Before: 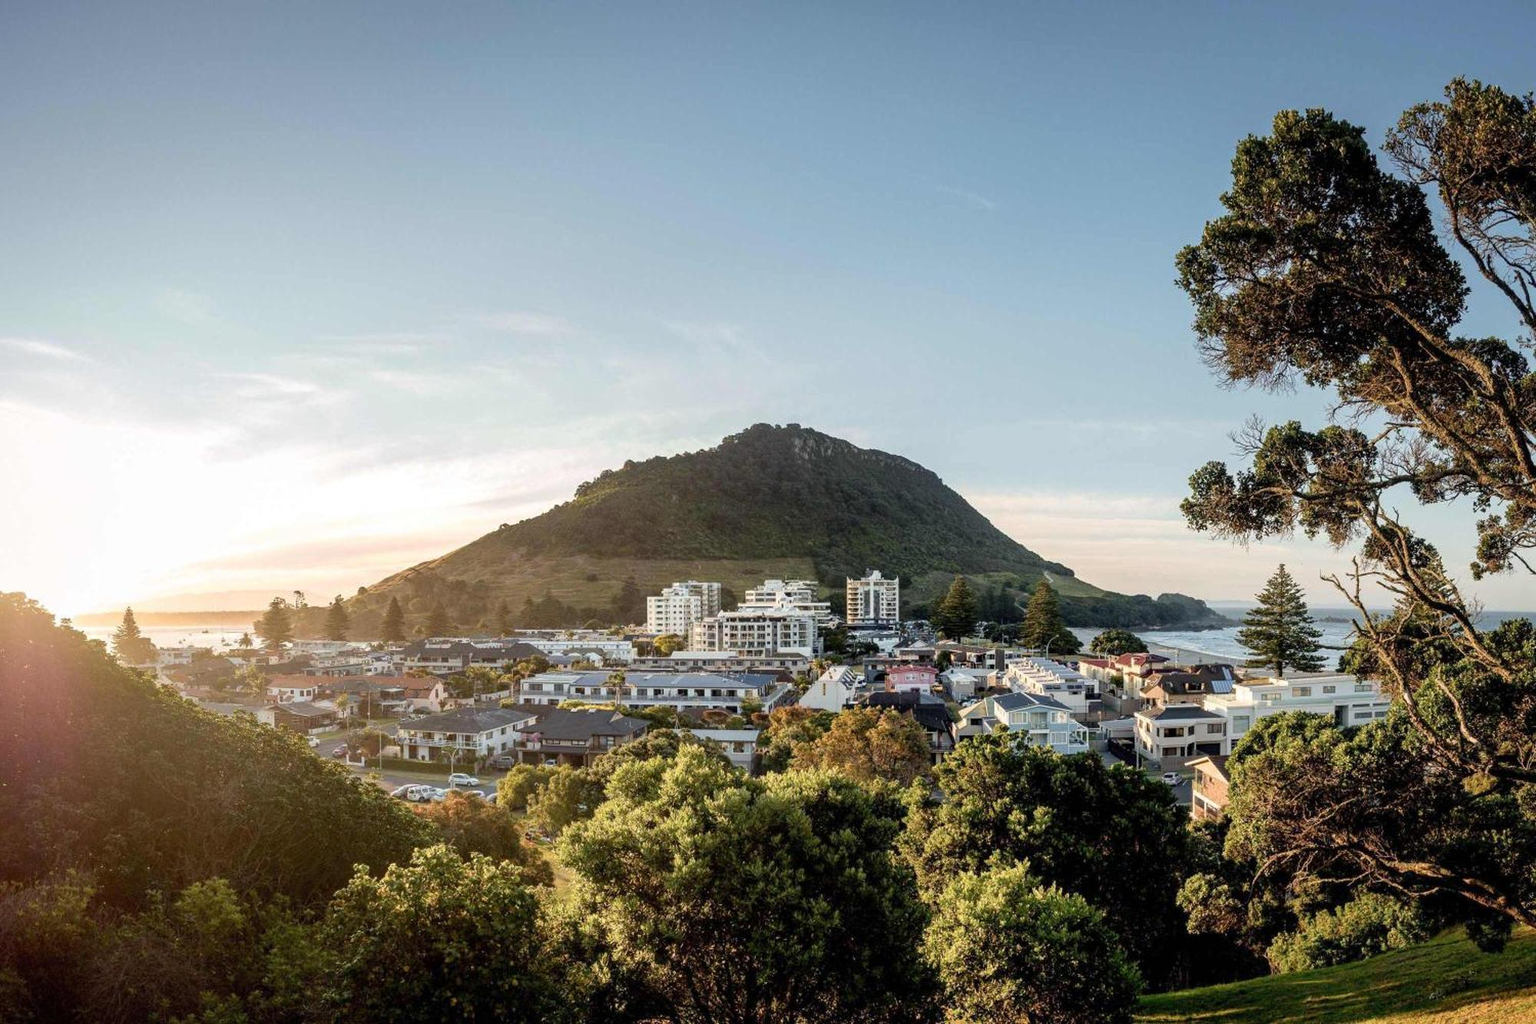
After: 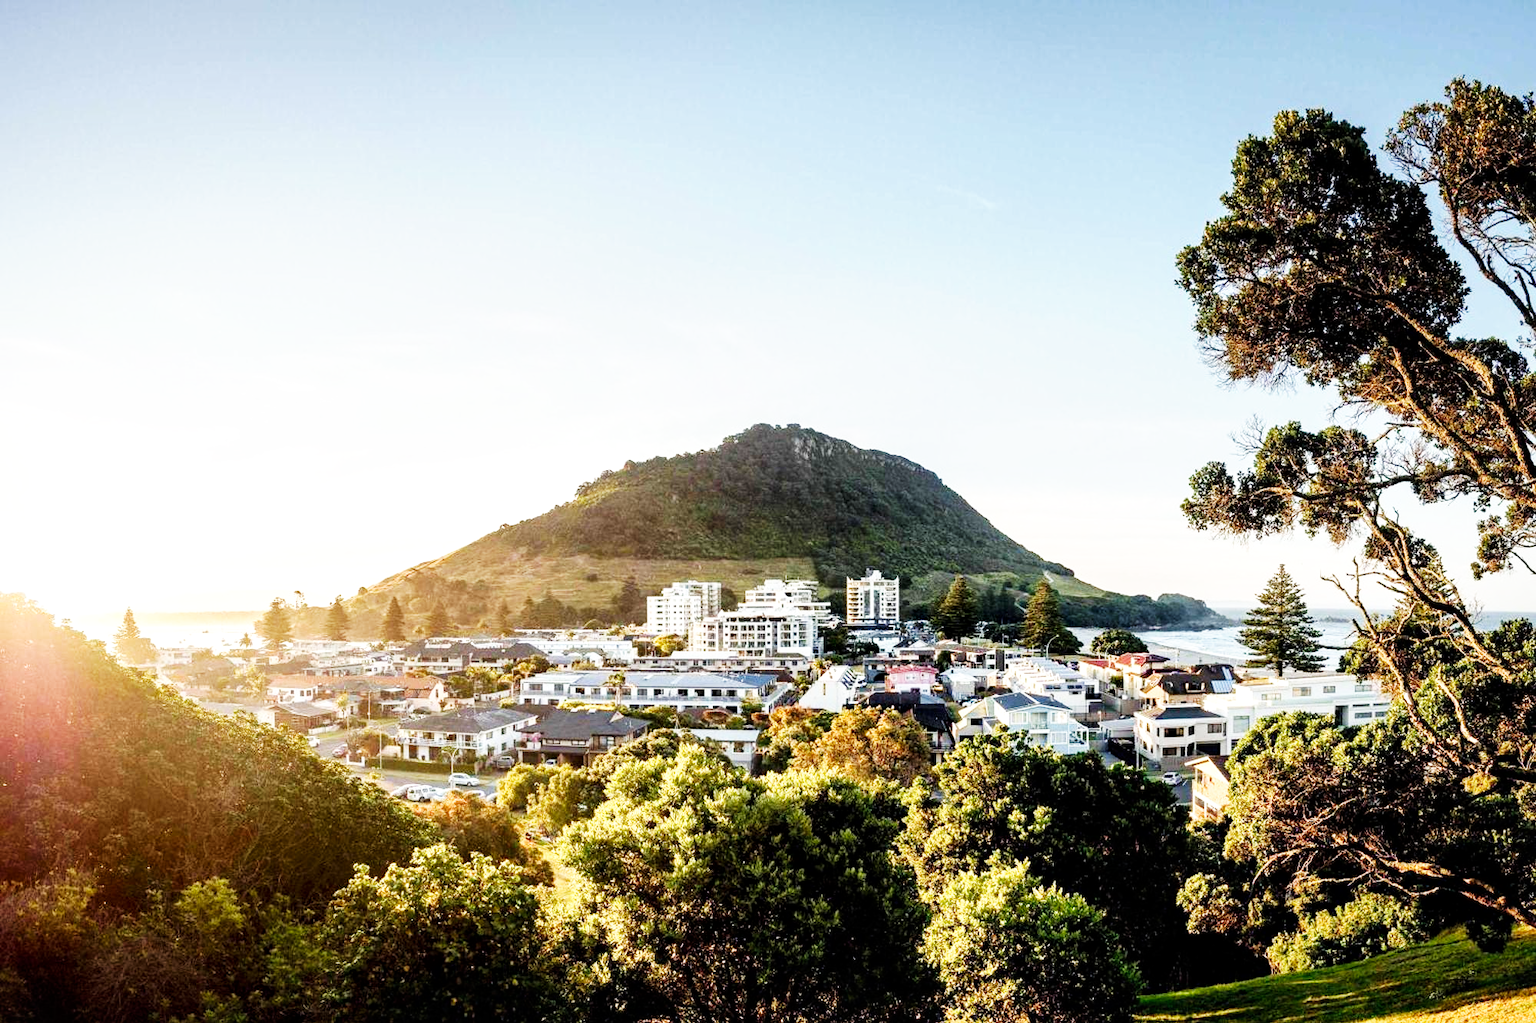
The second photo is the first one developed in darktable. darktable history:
local contrast: mode bilateral grid, contrast 20, coarseness 50, detail 119%, midtone range 0.2
base curve: curves: ch0 [(0, 0) (0.007, 0.004) (0.027, 0.03) (0.046, 0.07) (0.207, 0.54) (0.442, 0.872) (0.673, 0.972) (1, 1)], preserve colors none
